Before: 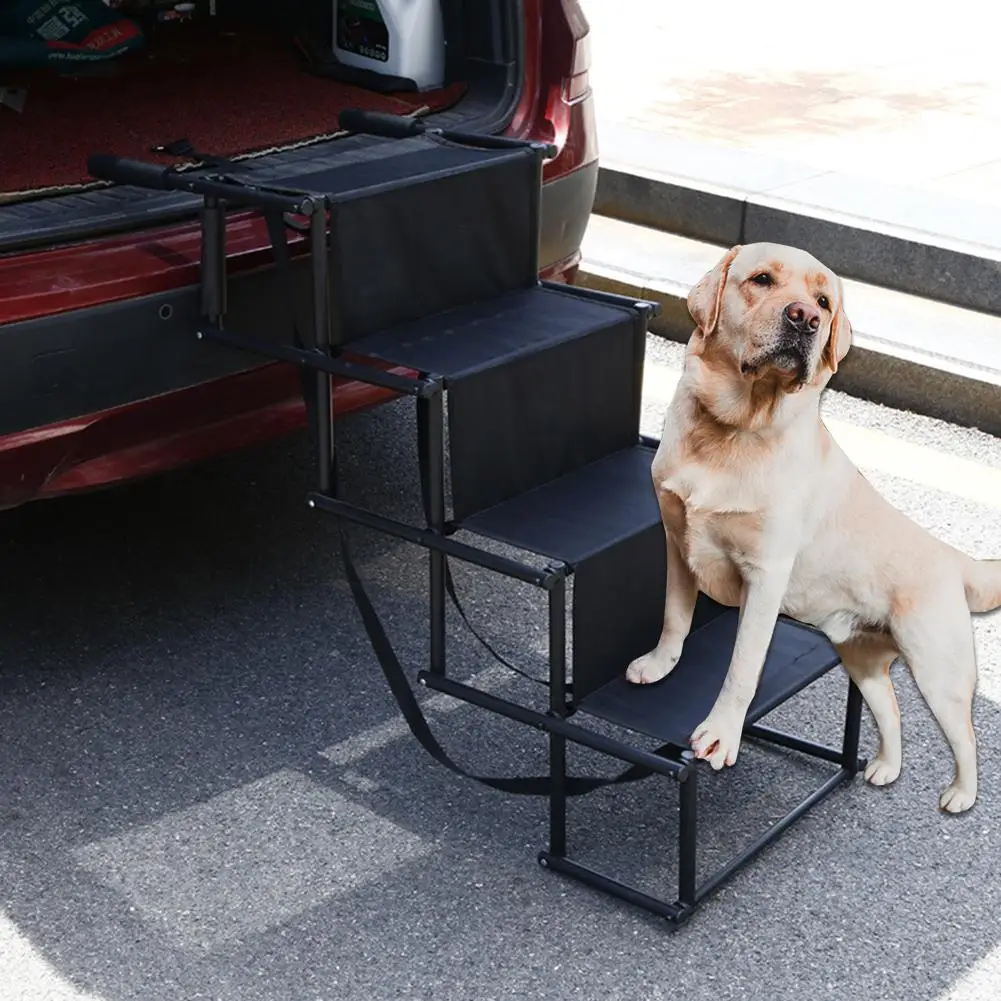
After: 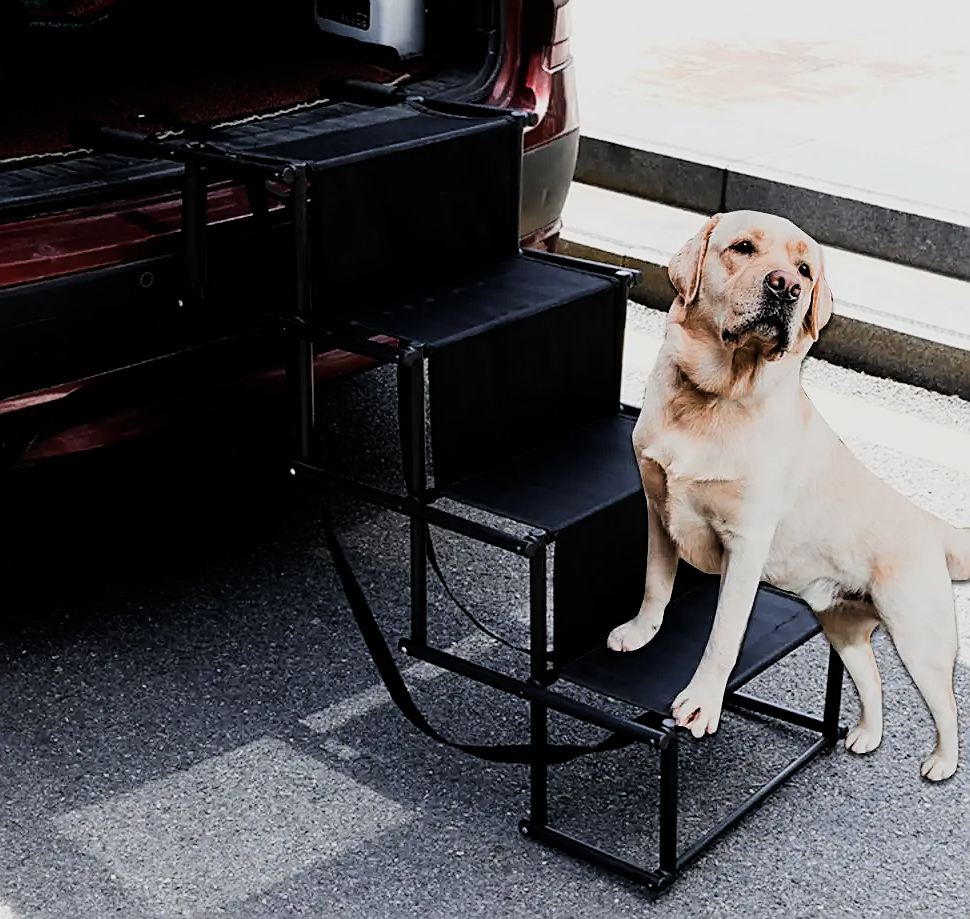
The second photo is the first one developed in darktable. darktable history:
filmic rgb: black relative exposure -5 EV, hardness 2.88, contrast 1.3, highlights saturation mix -30%
crop: left 1.964%, top 3.251%, right 1.122%, bottom 4.933%
sharpen: on, module defaults
